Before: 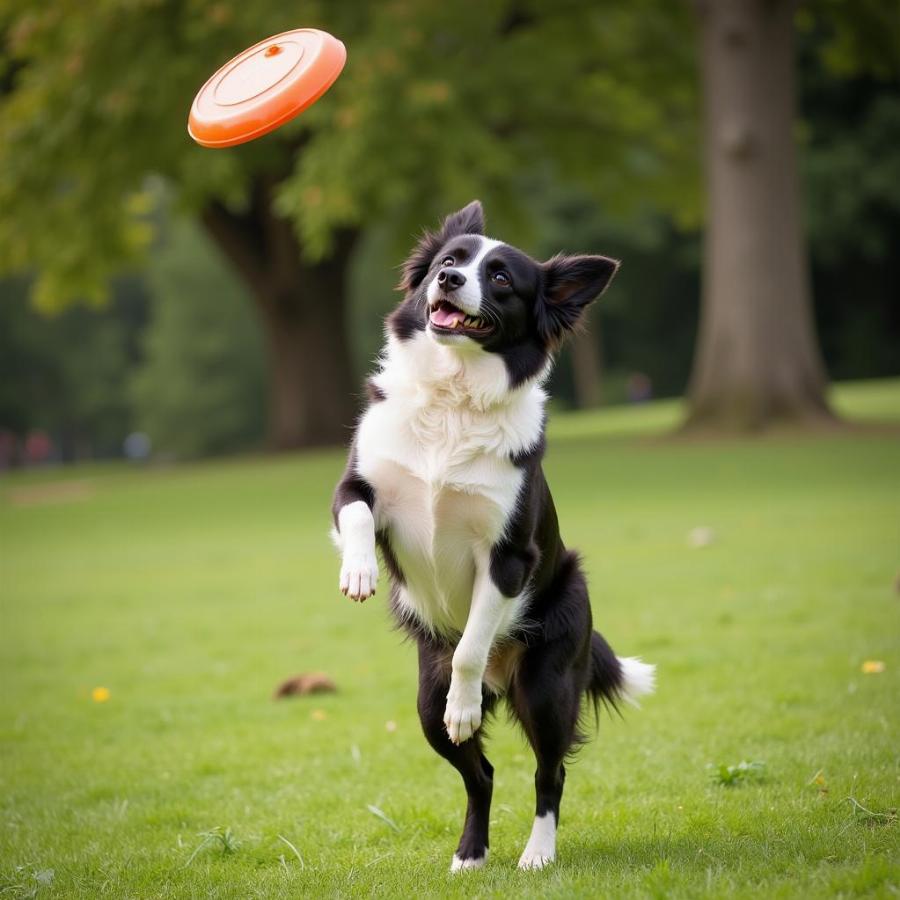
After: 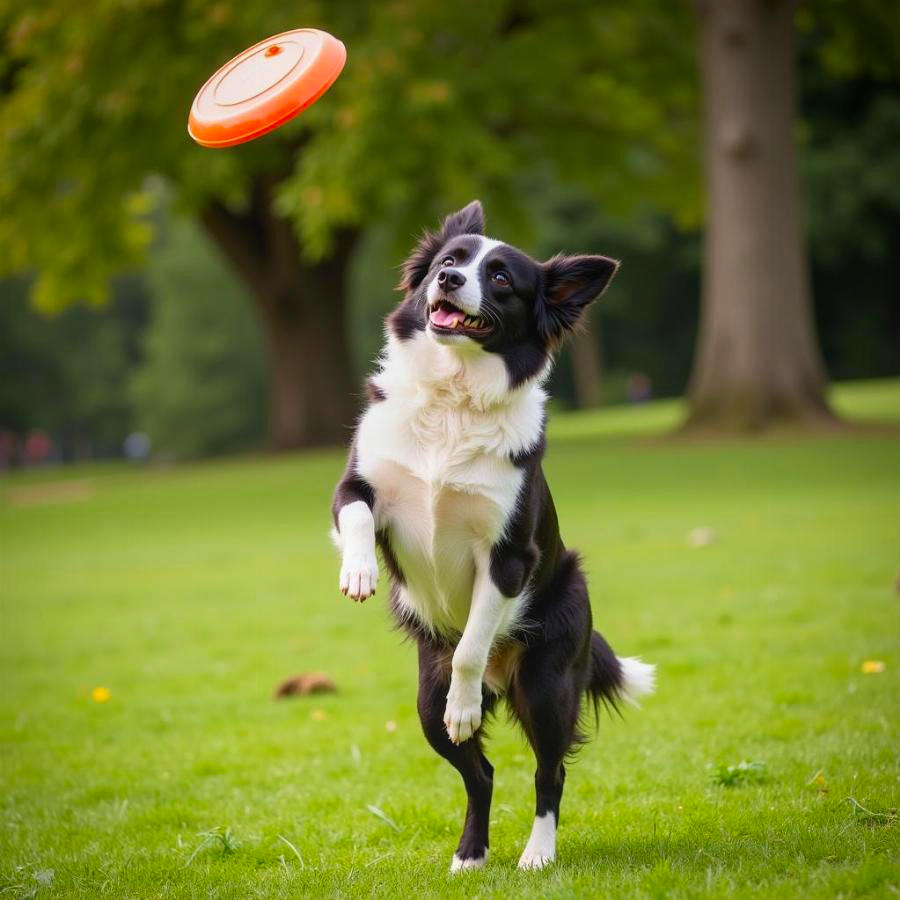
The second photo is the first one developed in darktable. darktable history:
local contrast: detail 110%
contrast brightness saturation: contrast 0.092, saturation 0.273
